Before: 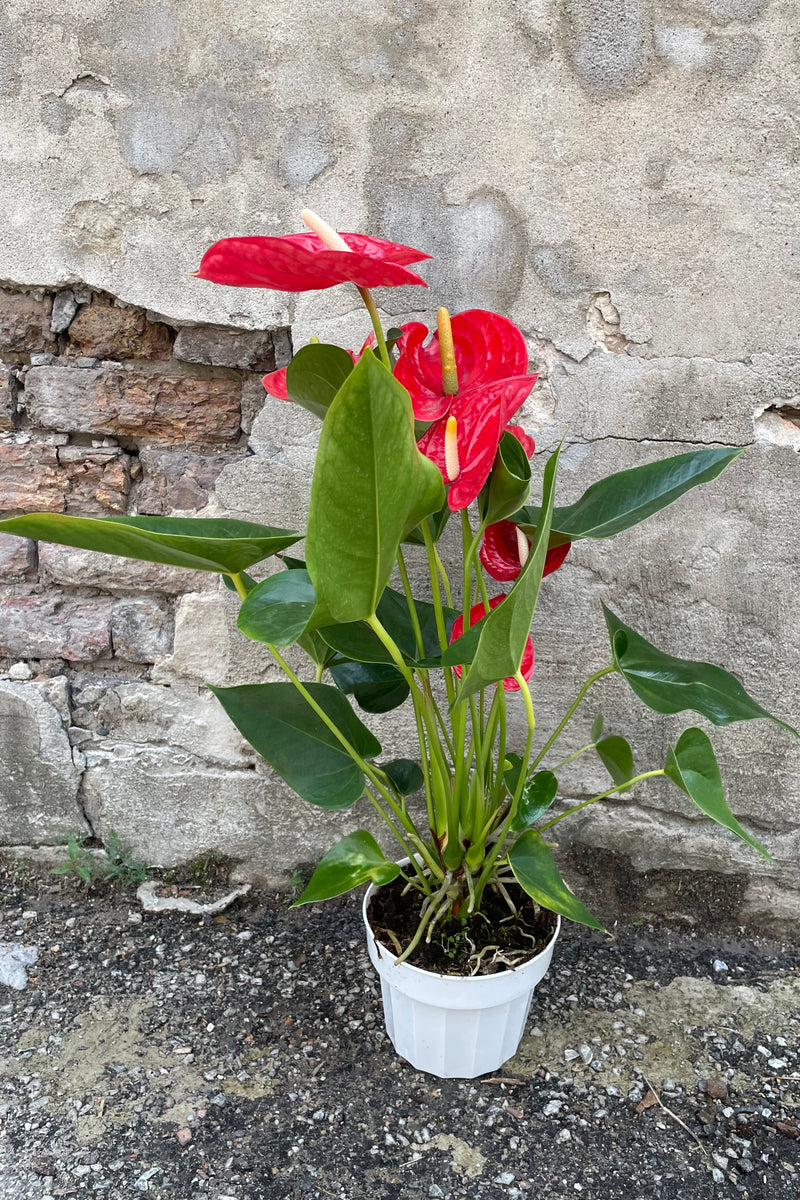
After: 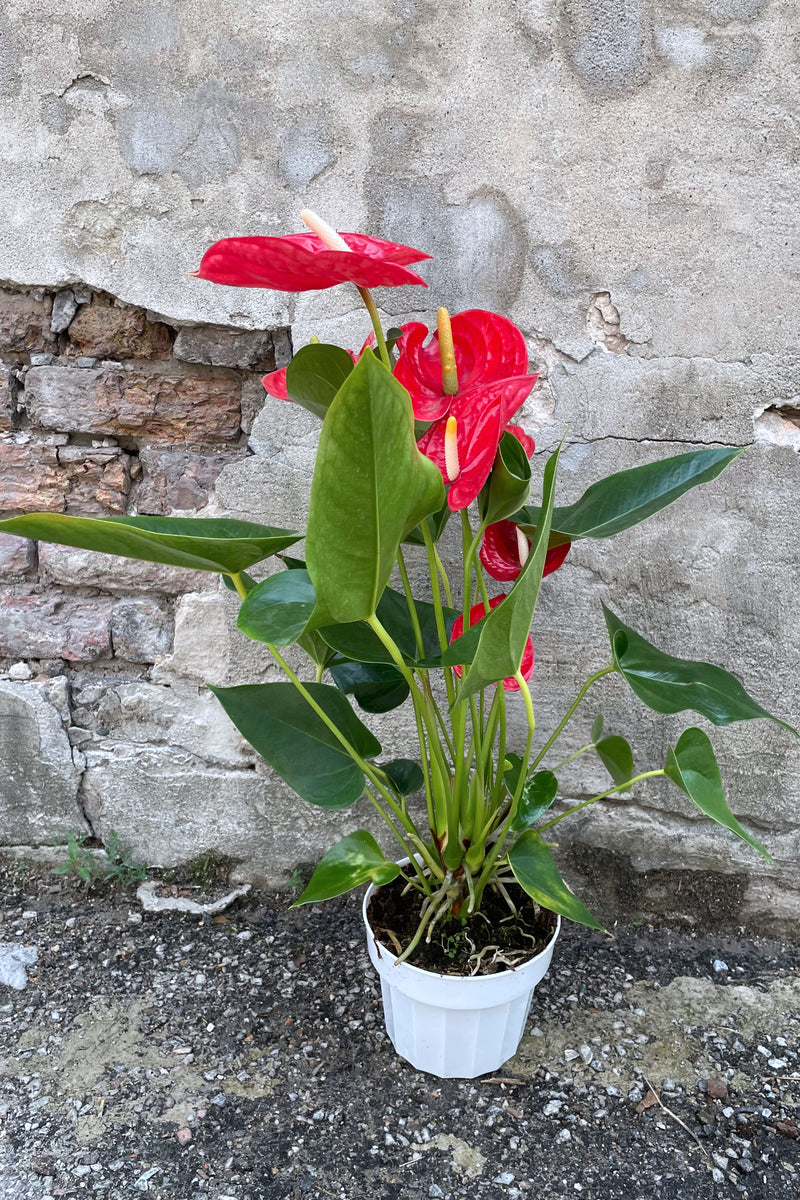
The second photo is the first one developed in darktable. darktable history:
white balance: emerald 1
color correction: highlights a* -0.137, highlights b* -5.91, shadows a* -0.137, shadows b* -0.137
